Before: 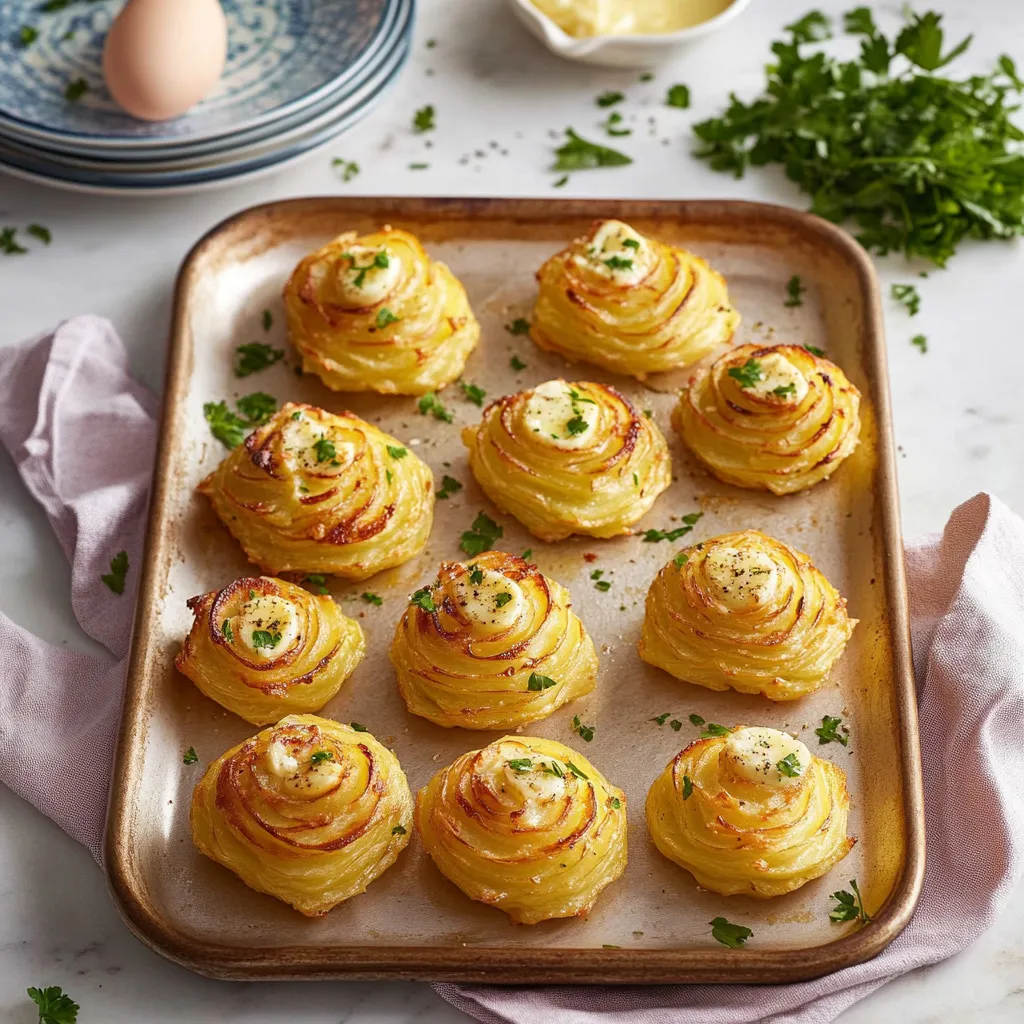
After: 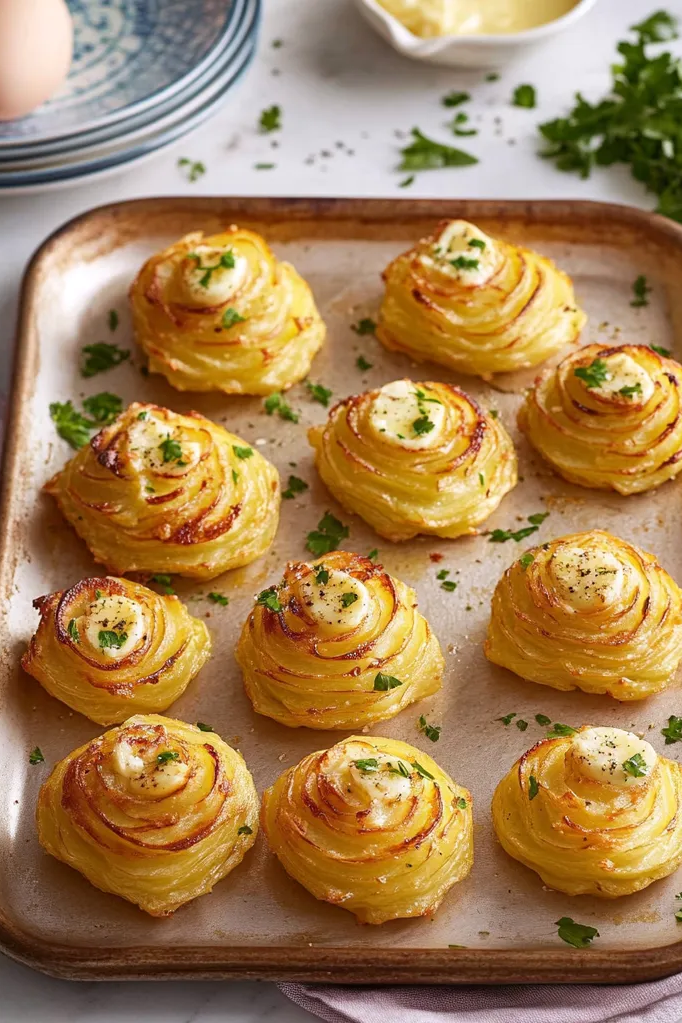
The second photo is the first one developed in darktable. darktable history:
crop and rotate: left 15.055%, right 18.278%
white balance: red 1.009, blue 1.027
